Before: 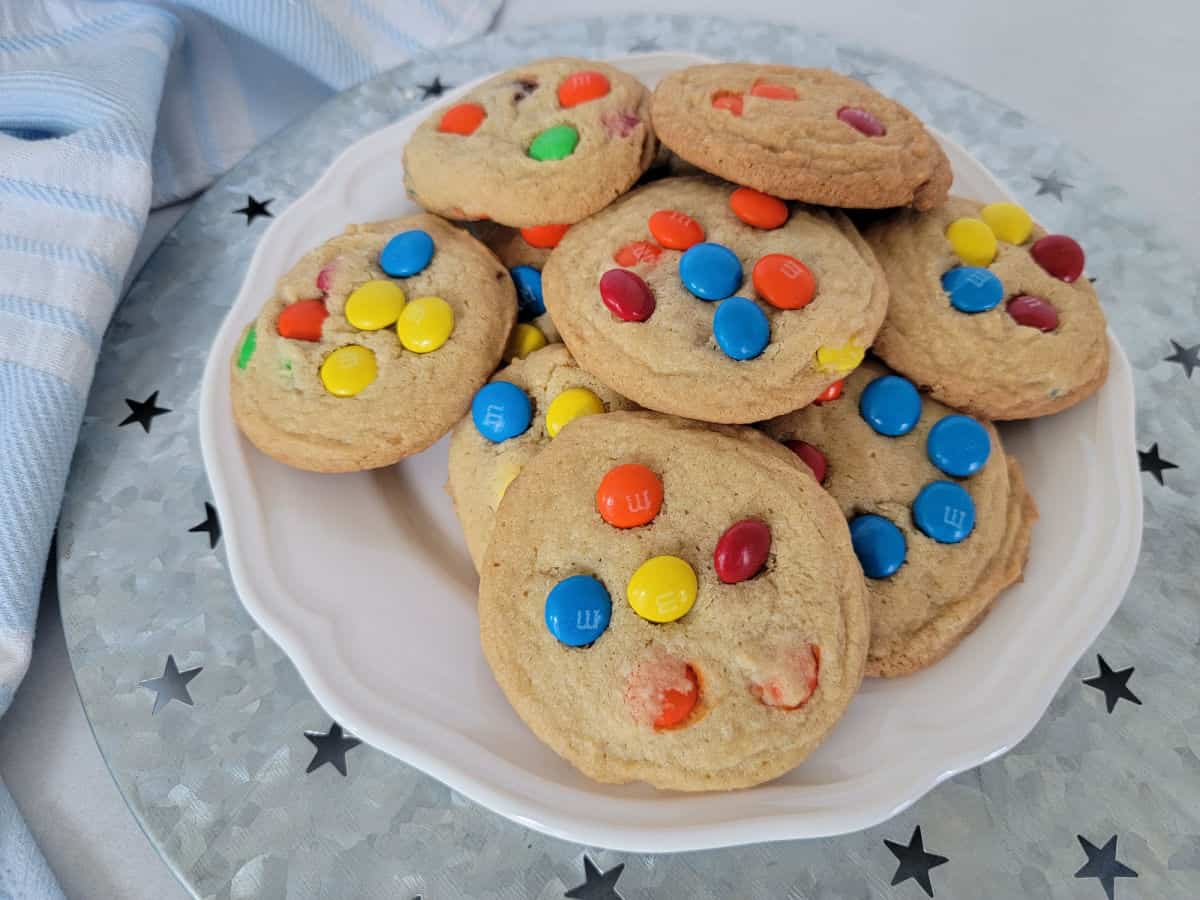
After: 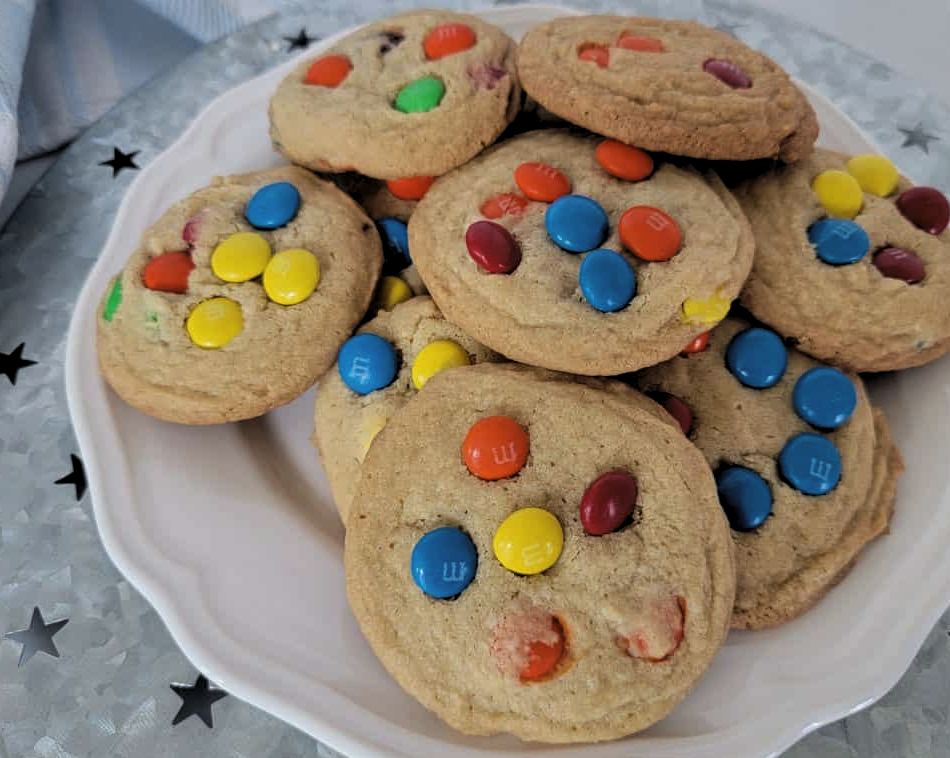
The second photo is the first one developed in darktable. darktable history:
crop: left 11.225%, top 5.381%, right 9.565%, bottom 10.314%
levels: levels [0.116, 0.574, 1]
